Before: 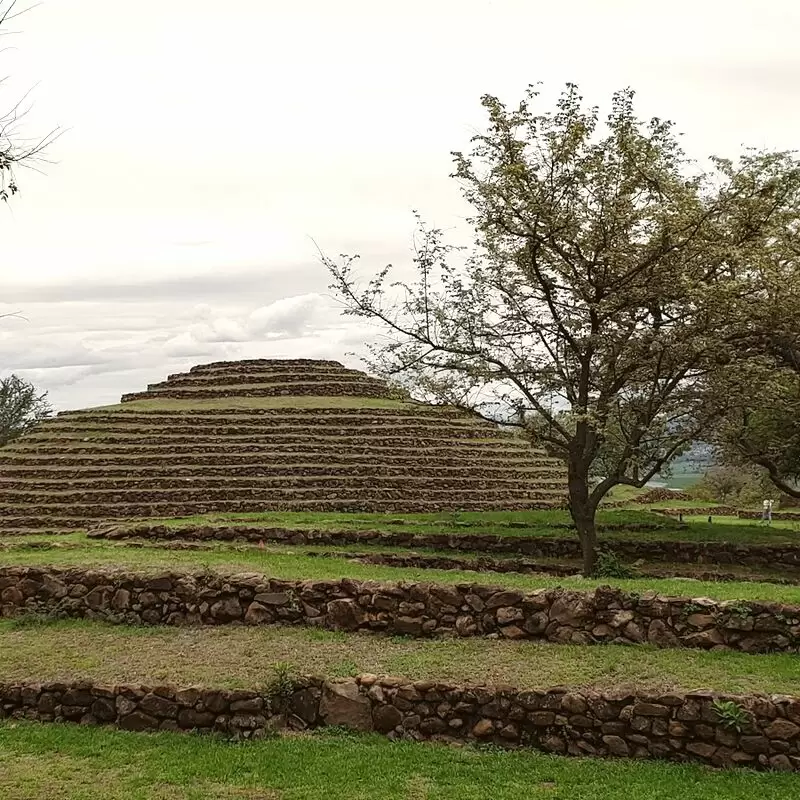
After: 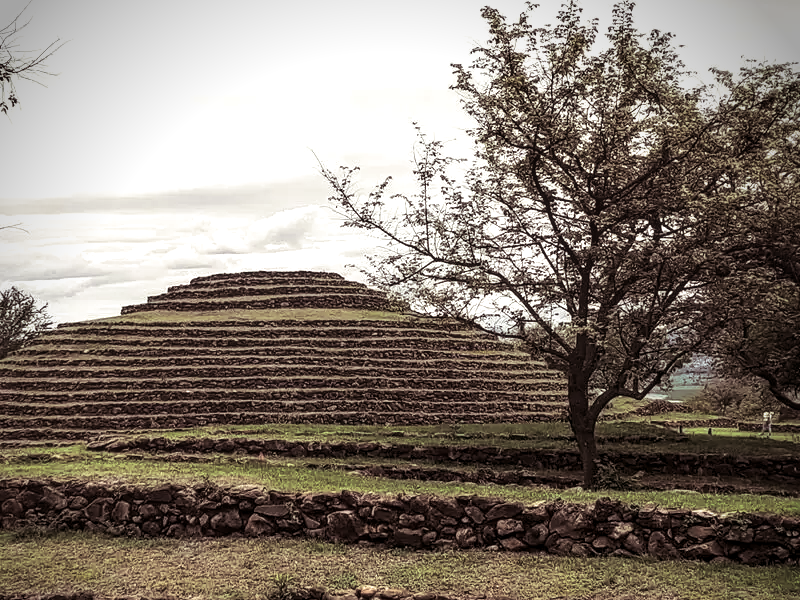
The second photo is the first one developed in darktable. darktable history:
tone equalizer: -8 EV -0.75 EV, -7 EV -0.7 EV, -6 EV -0.6 EV, -5 EV -0.4 EV, -3 EV 0.4 EV, -2 EV 0.6 EV, -1 EV 0.7 EV, +0 EV 0.75 EV, edges refinement/feathering 500, mask exposure compensation -1.57 EV, preserve details no
local contrast: on, module defaults
graduated density: rotation -0.352°, offset 57.64
split-toning: shadows › saturation 0.24, highlights › hue 54°, highlights › saturation 0.24
vignetting: brightness -0.629, saturation -0.007, center (-0.028, 0.239)
crop: top 11.038%, bottom 13.962%
